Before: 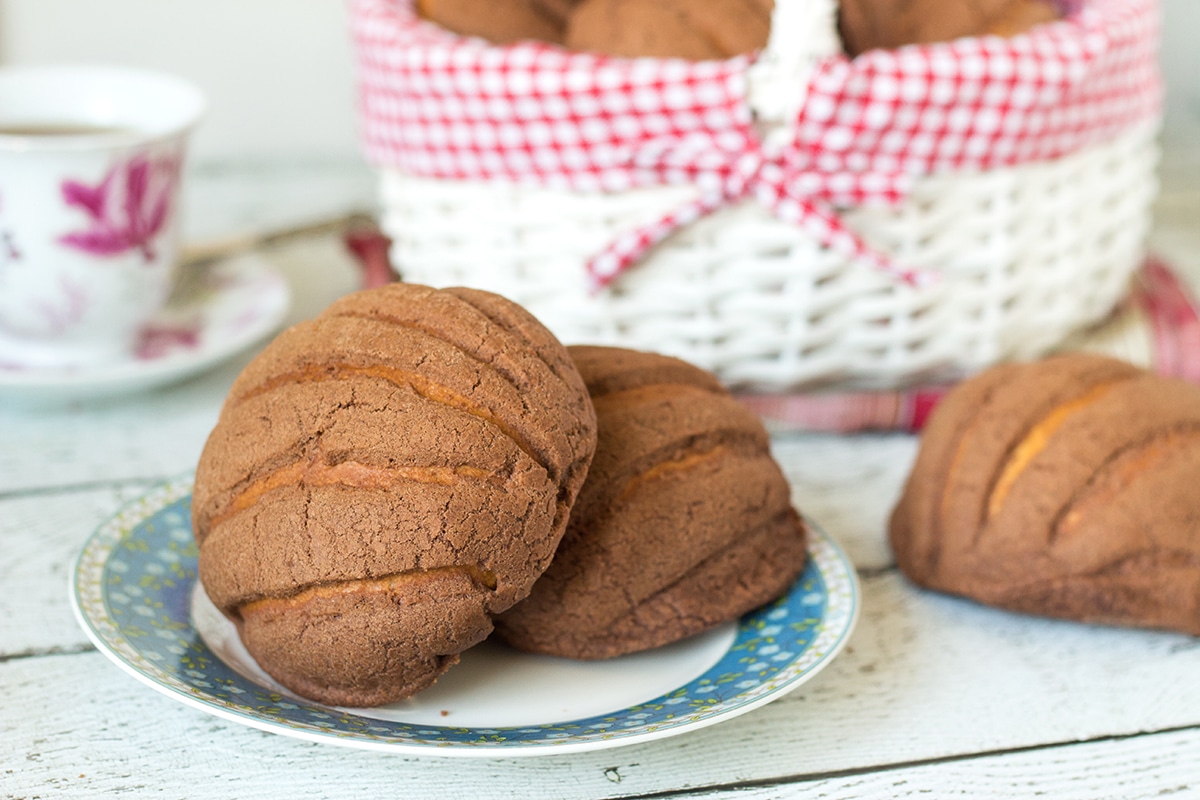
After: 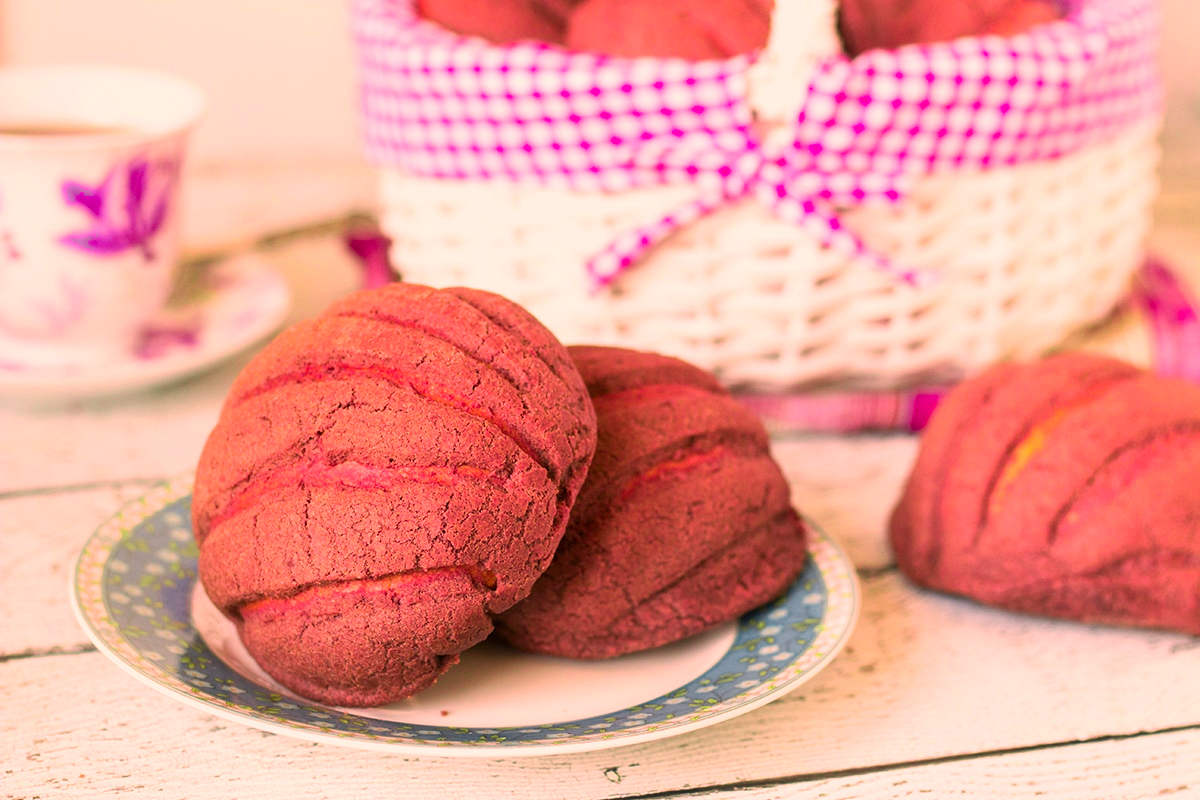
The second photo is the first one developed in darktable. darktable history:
color correction: highlights a* 21.88, highlights b* 22.25
color zones: curves: ch0 [(0, 0.533) (0.126, 0.533) (0.234, 0.533) (0.368, 0.357) (0.5, 0.5) (0.625, 0.5) (0.74, 0.637) (0.875, 0.5)]; ch1 [(0.004, 0.708) (0.129, 0.662) (0.25, 0.5) (0.375, 0.331) (0.496, 0.396) (0.625, 0.649) (0.739, 0.26) (0.875, 0.5) (1, 0.478)]; ch2 [(0, 0.409) (0.132, 0.403) (0.236, 0.558) (0.379, 0.448) (0.5, 0.5) (0.625, 0.5) (0.691, 0.39) (0.875, 0.5)]
